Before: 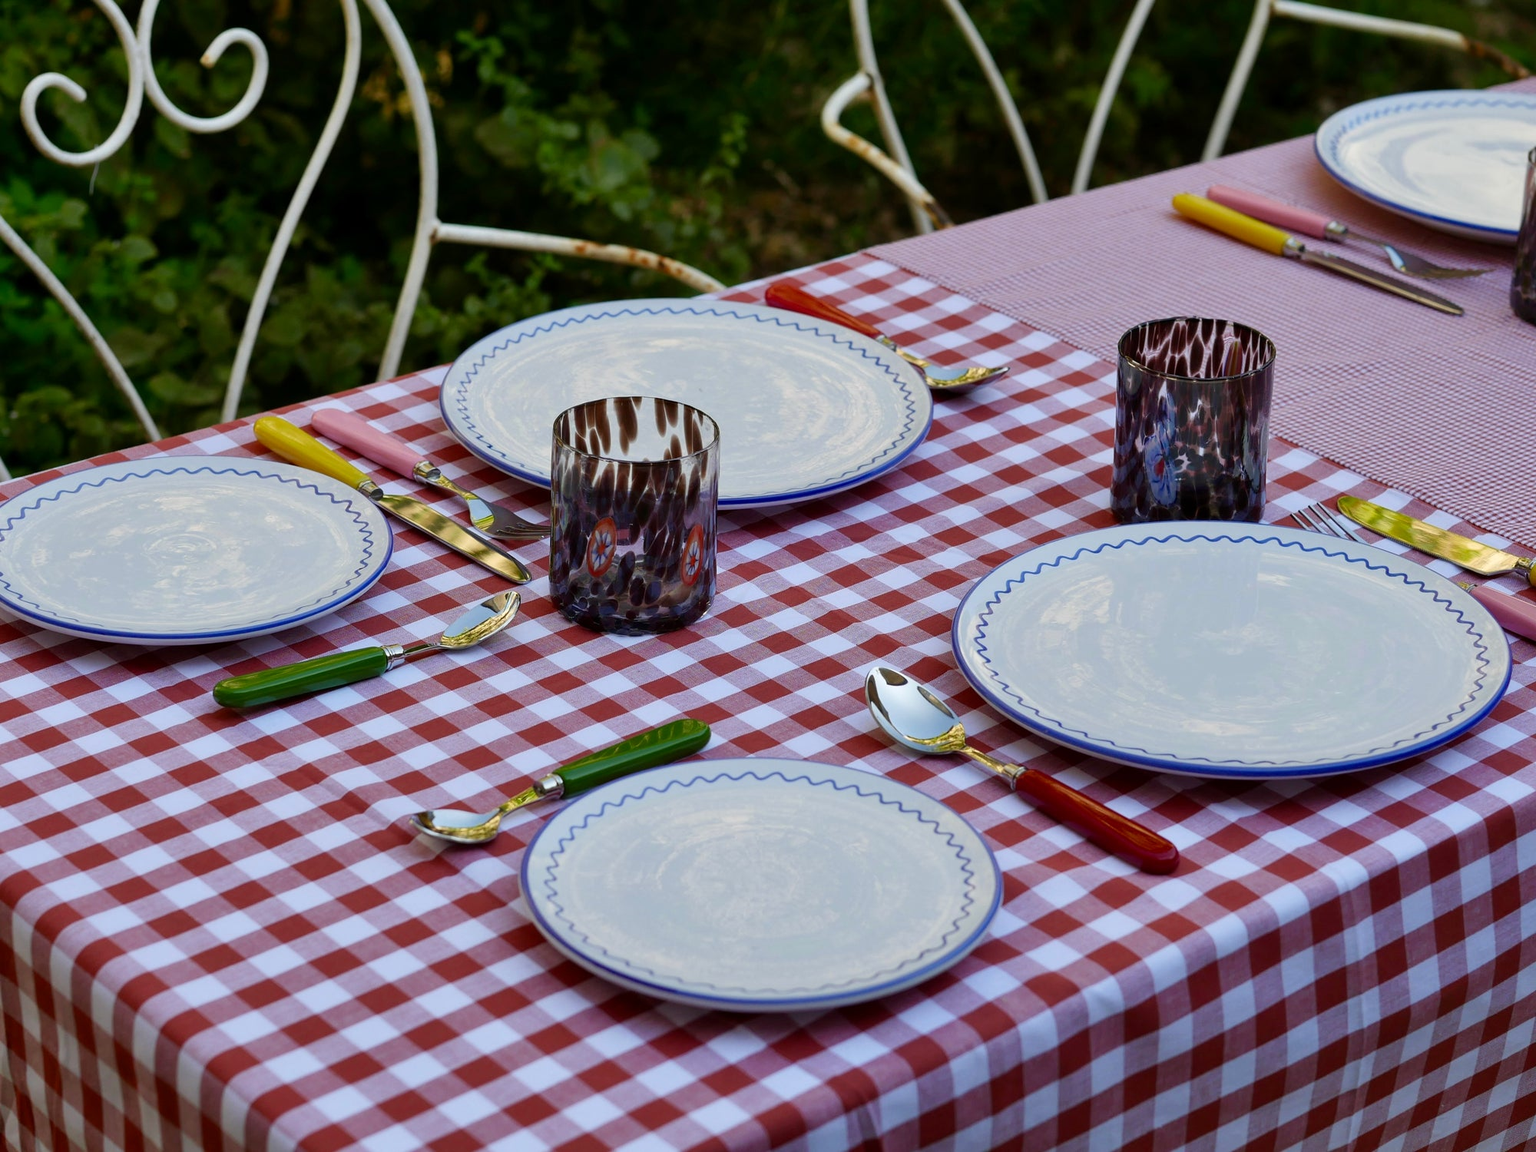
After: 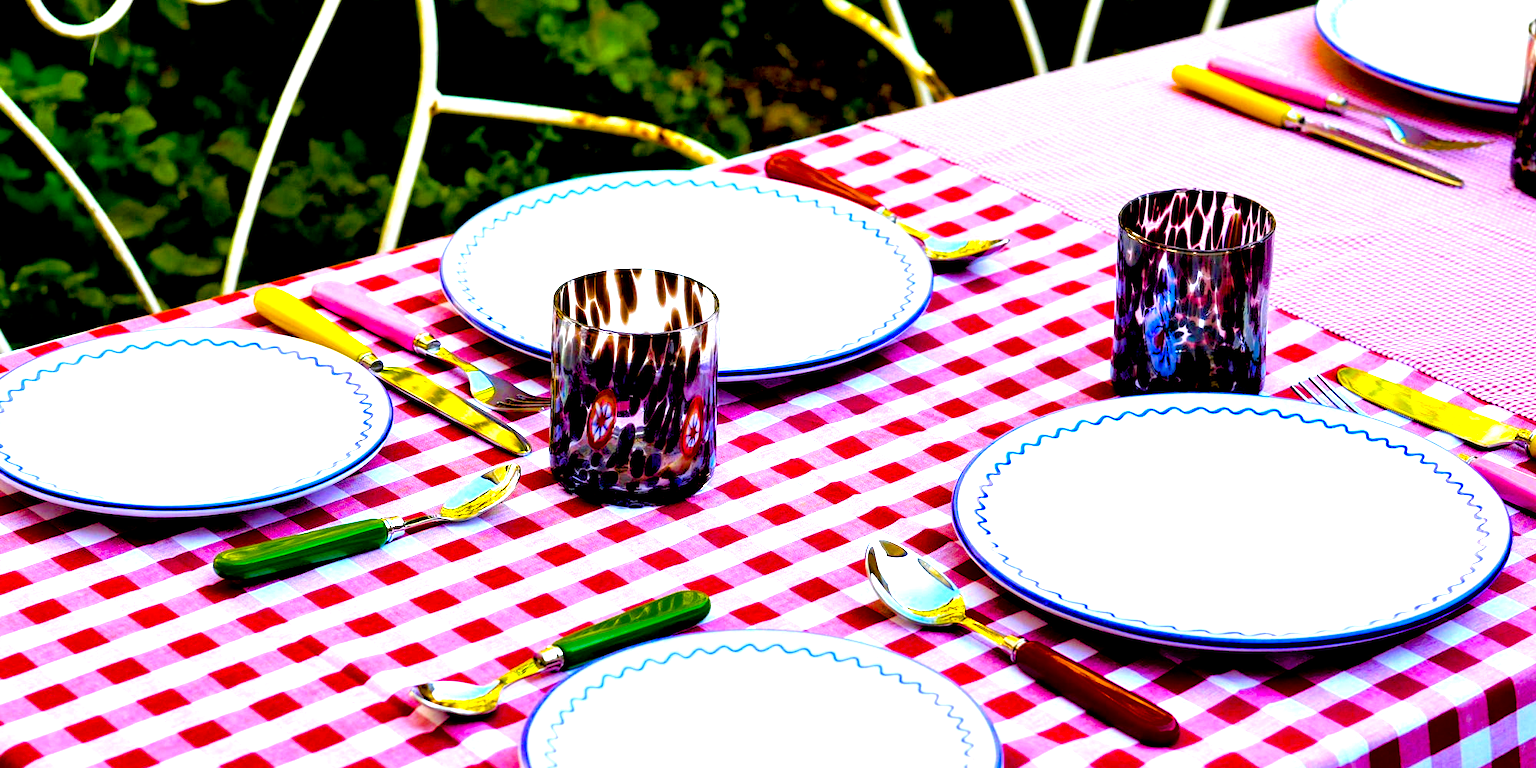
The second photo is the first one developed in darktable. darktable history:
color balance rgb: perceptual saturation grading › global saturation 65.986%, perceptual saturation grading › highlights 59.647%, perceptual saturation grading › mid-tones 49.275%, perceptual saturation grading › shadows 49.37%
crop: top 11.169%, bottom 22.115%
exposure: black level correction 0.016, exposure 1.776 EV, compensate highlight preservation false
